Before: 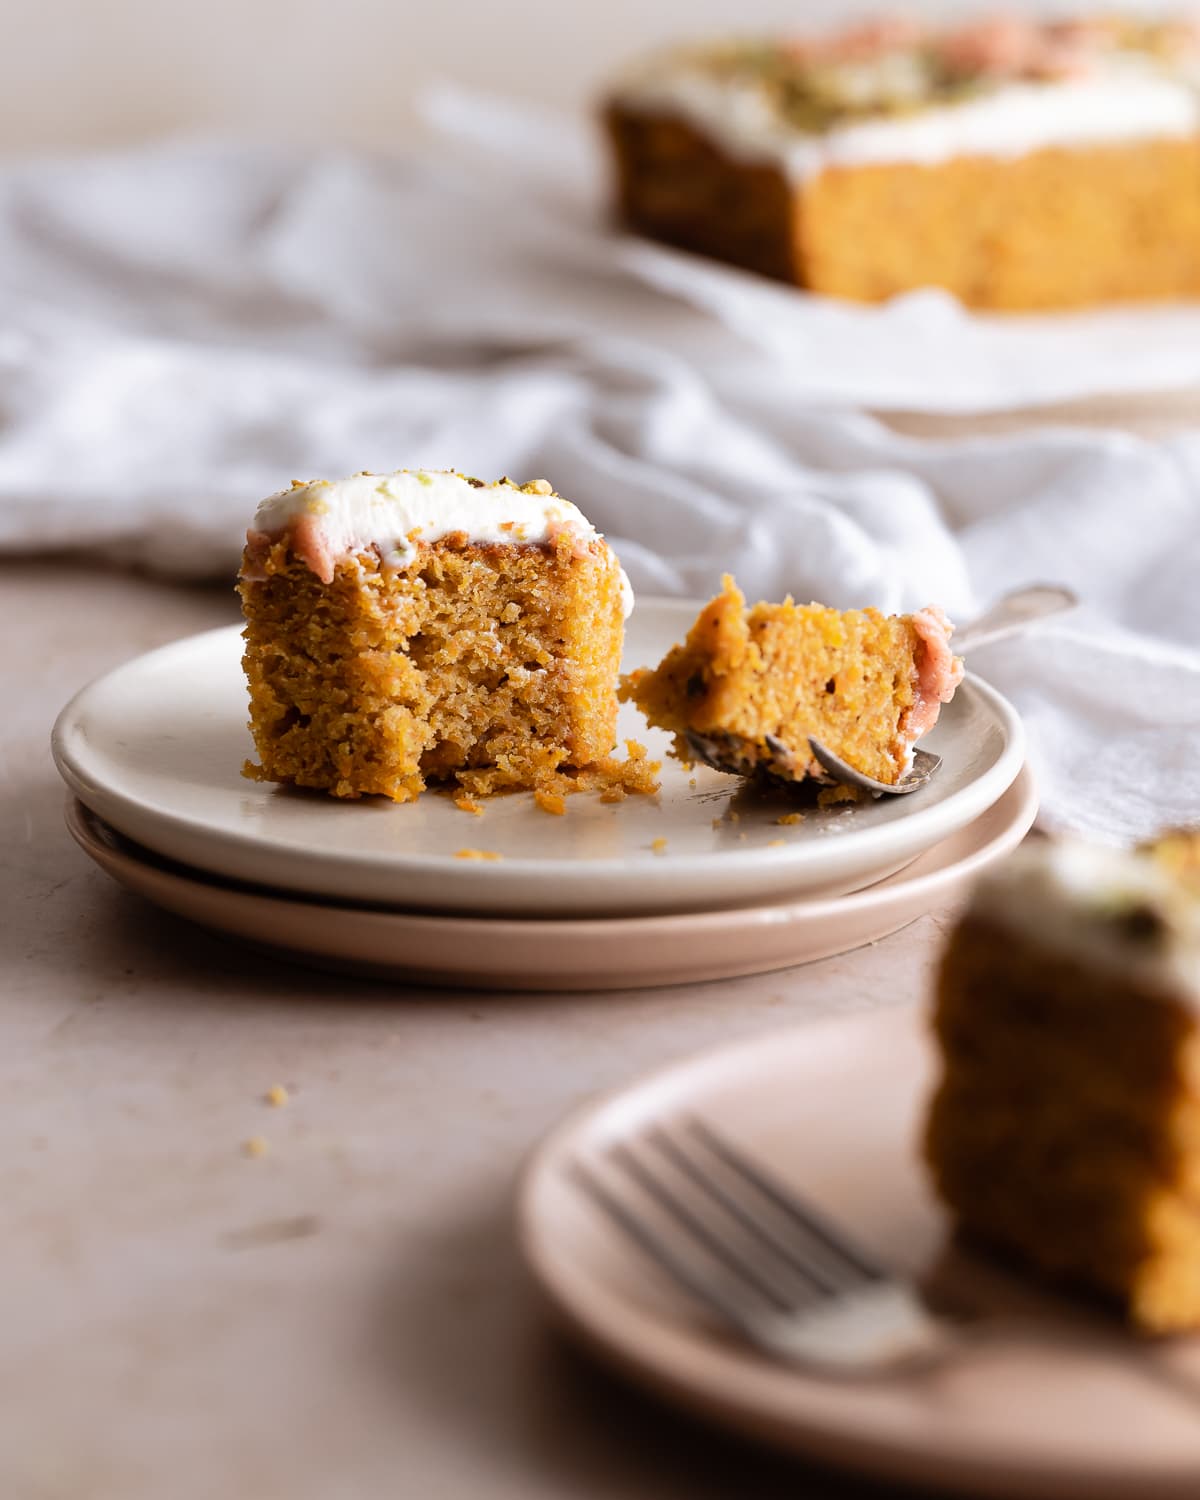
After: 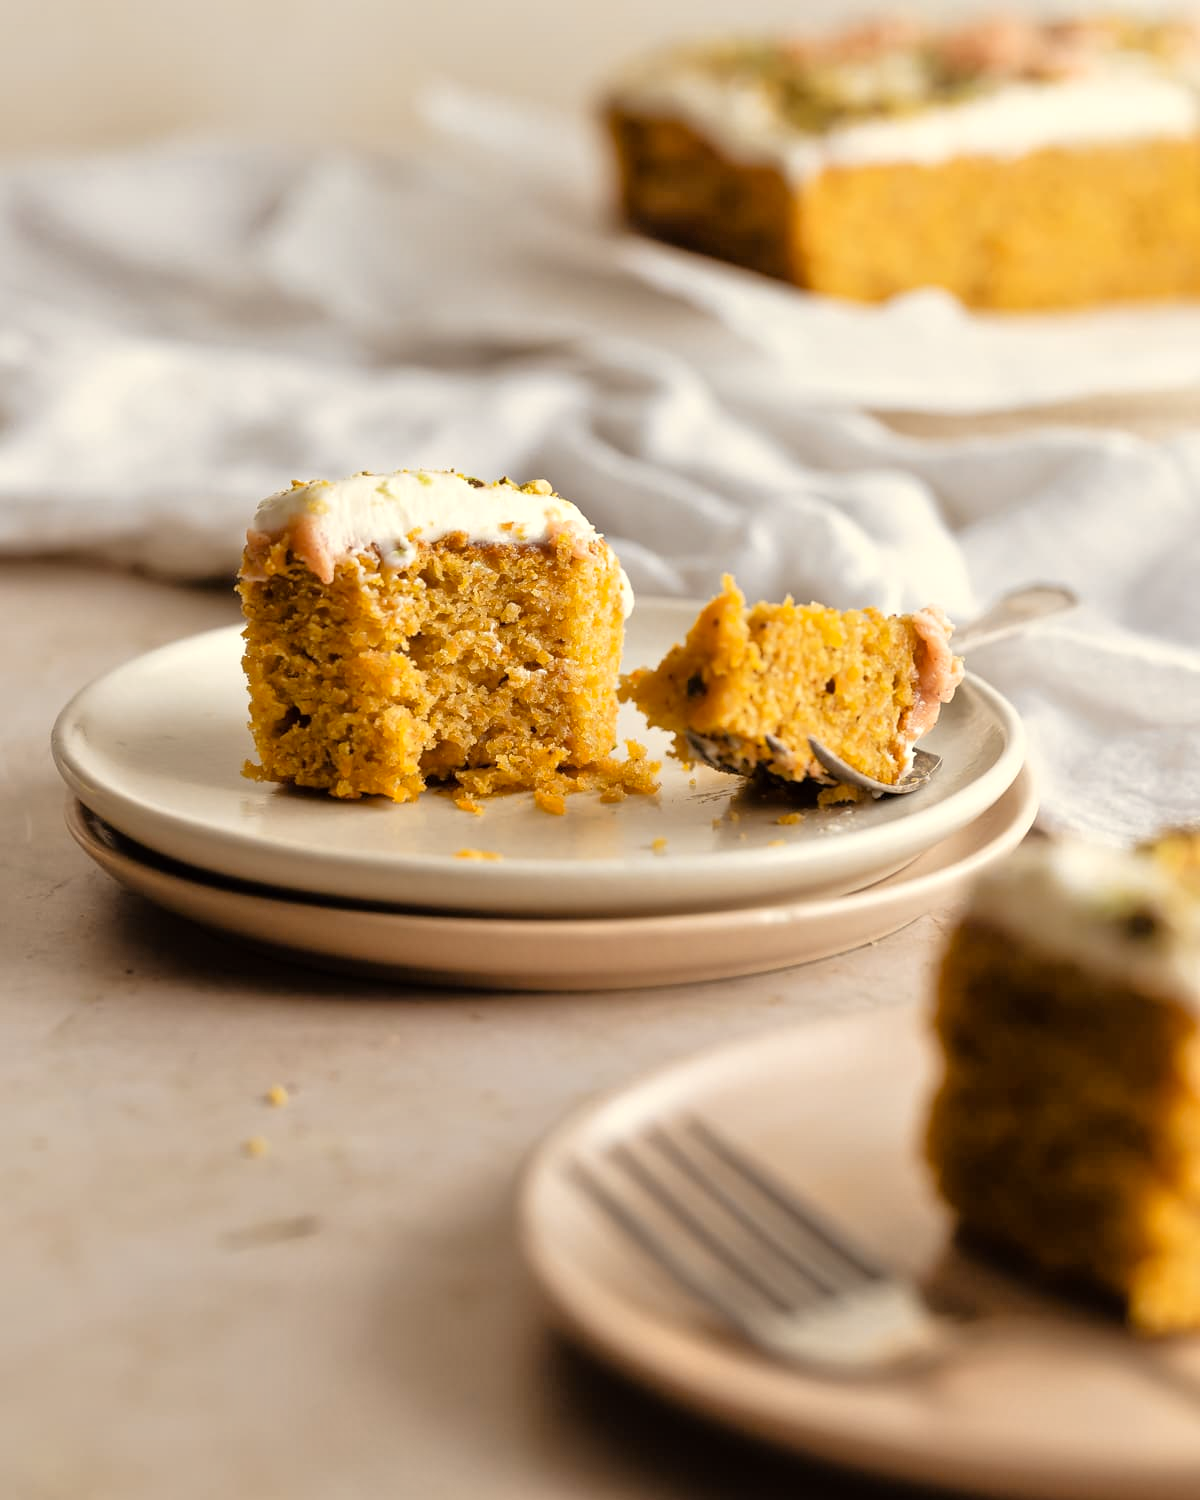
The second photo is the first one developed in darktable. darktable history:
tone equalizer: -7 EV 0.15 EV, -6 EV 0.6 EV, -5 EV 1.15 EV, -4 EV 1.33 EV, -3 EV 1.15 EV, -2 EV 0.6 EV, -1 EV 0.15 EV, mask exposure compensation -0.5 EV
color contrast: green-magenta contrast 0.8, blue-yellow contrast 1.1, unbound 0
white balance: red 1.029, blue 0.92
